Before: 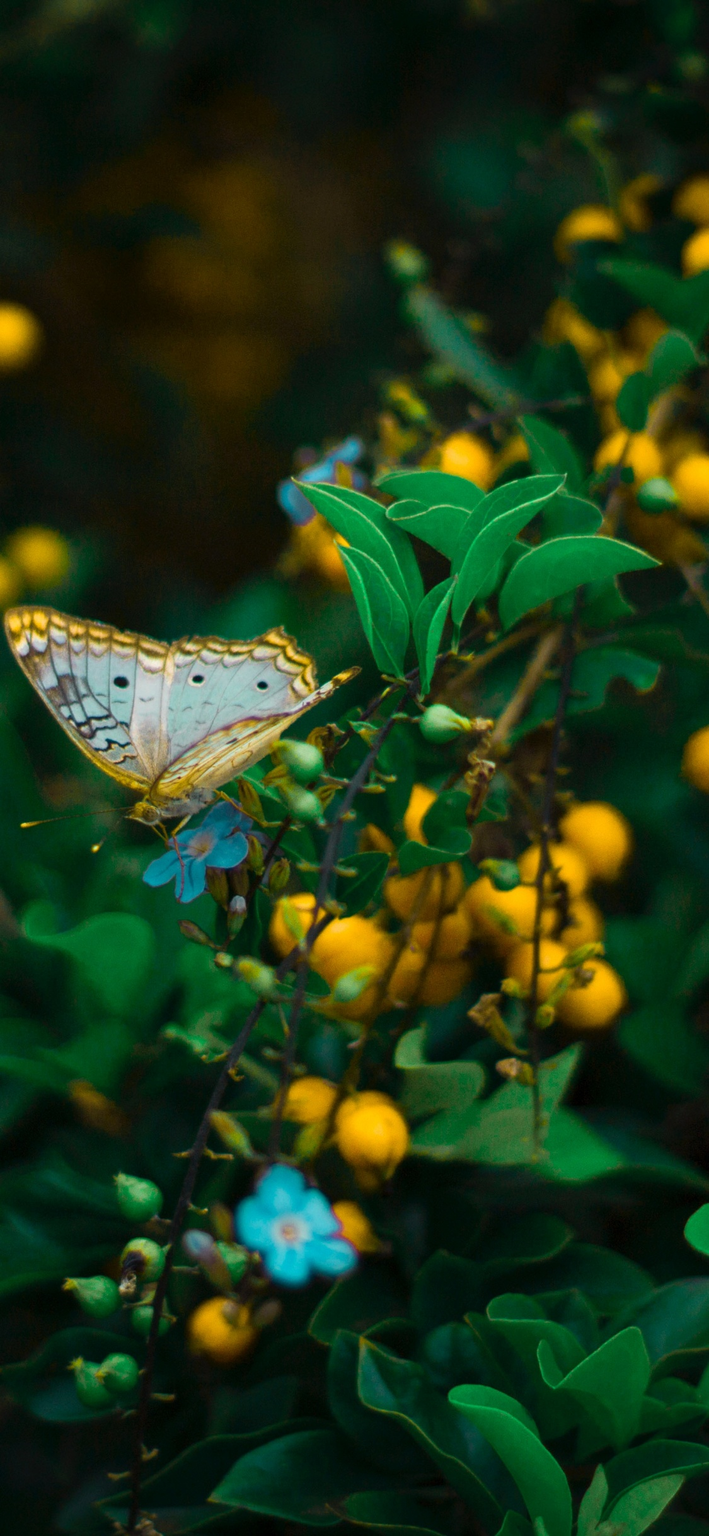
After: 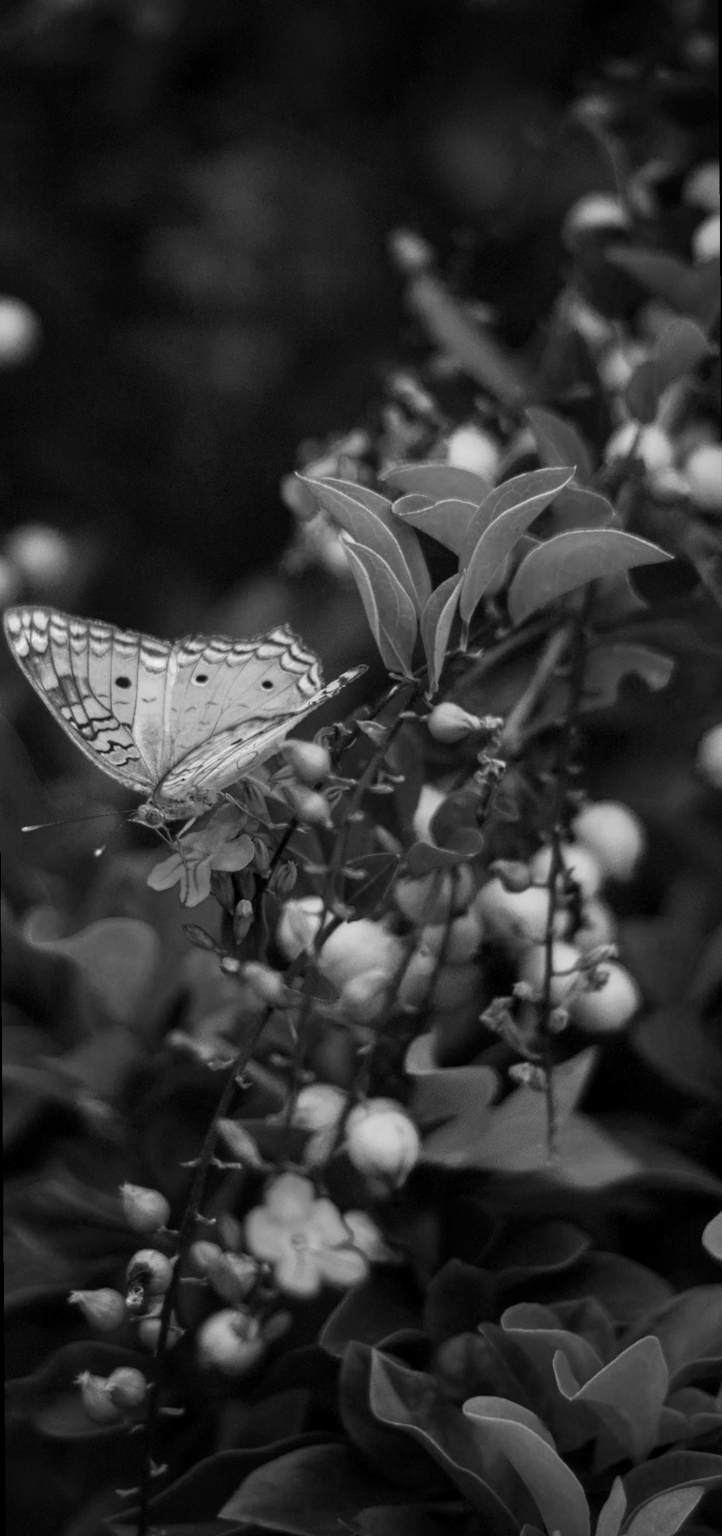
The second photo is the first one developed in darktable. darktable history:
rotate and perspective: rotation -0.45°, automatic cropping original format, crop left 0.008, crop right 0.992, crop top 0.012, crop bottom 0.988
local contrast: detail 130%
color balance rgb: perceptual saturation grading › global saturation 25%, global vibrance 20%
monochrome: a 73.58, b 64.21
